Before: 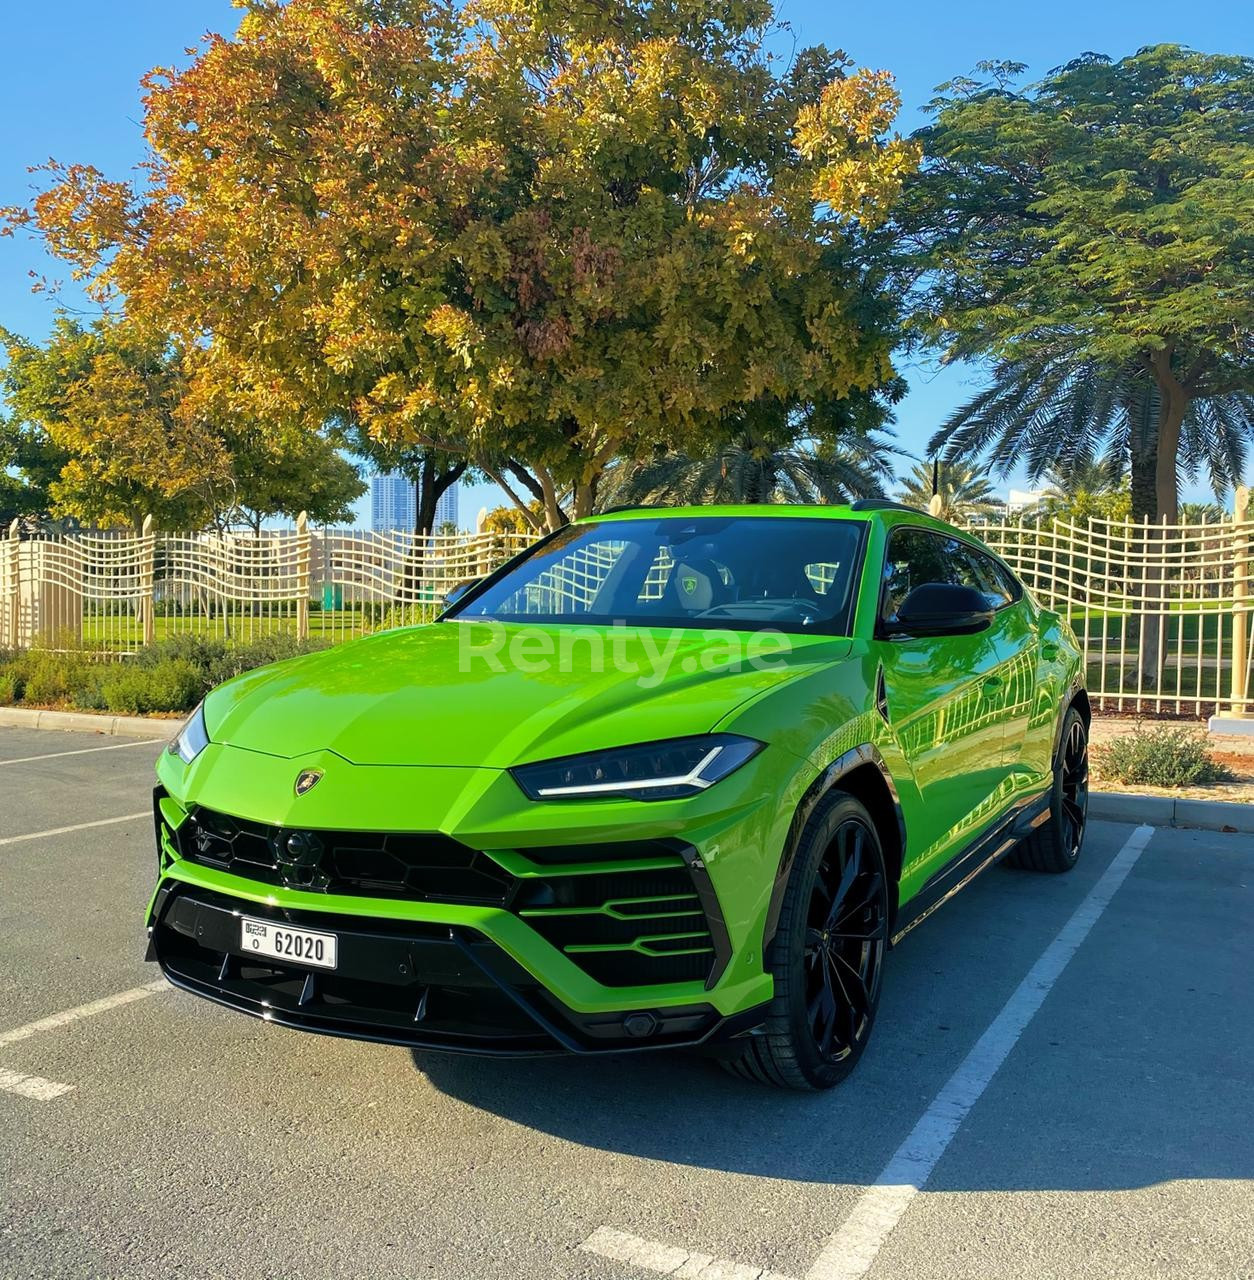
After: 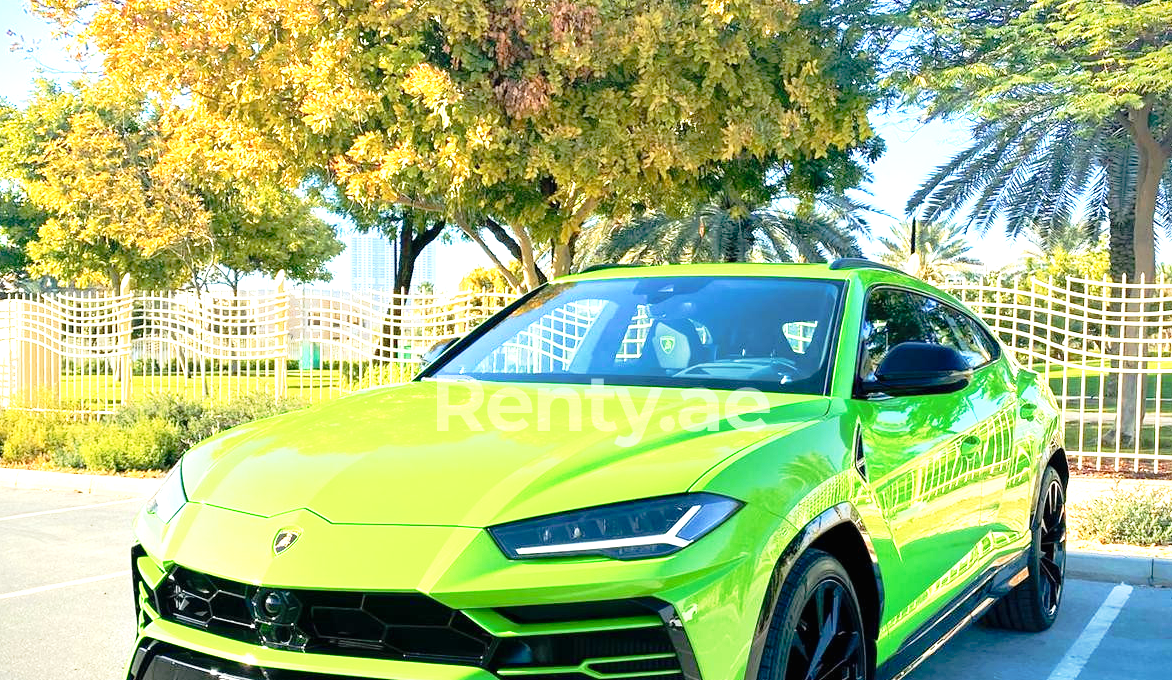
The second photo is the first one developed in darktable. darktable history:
crop: left 1.822%, top 18.847%, right 4.689%, bottom 27.987%
vignetting: fall-off start 99.48%, fall-off radius 70.59%, saturation 0.382, width/height ratio 1.171, unbound false
tone curve: curves: ch0 [(0, 0.009) (0.105, 0.08) (0.195, 0.18) (0.283, 0.316) (0.384, 0.434) (0.485, 0.531) (0.638, 0.69) (0.81, 0.872) (1, 0.977)]; ch1 [(0, 0) (0.161, 0.092) (0.35, 0.33) (0.379, 0.401) (0.456, 0.469) (0.498, 0.502) (0.52, 0.536) (0.586, 0.617) (0.635, 0.655) (1, 1)]; ch2 [(0, 0) (0.371, 0.362) (0.437, 0.437) (0.483, 0.484) (0.53, 0.515) (0.56, 0.571) (0.622, 0.606) (1, 1)], preserve colors none
exposure: black level correction 0.001, exposure 1.725 EV, compensate highlight preservation false
